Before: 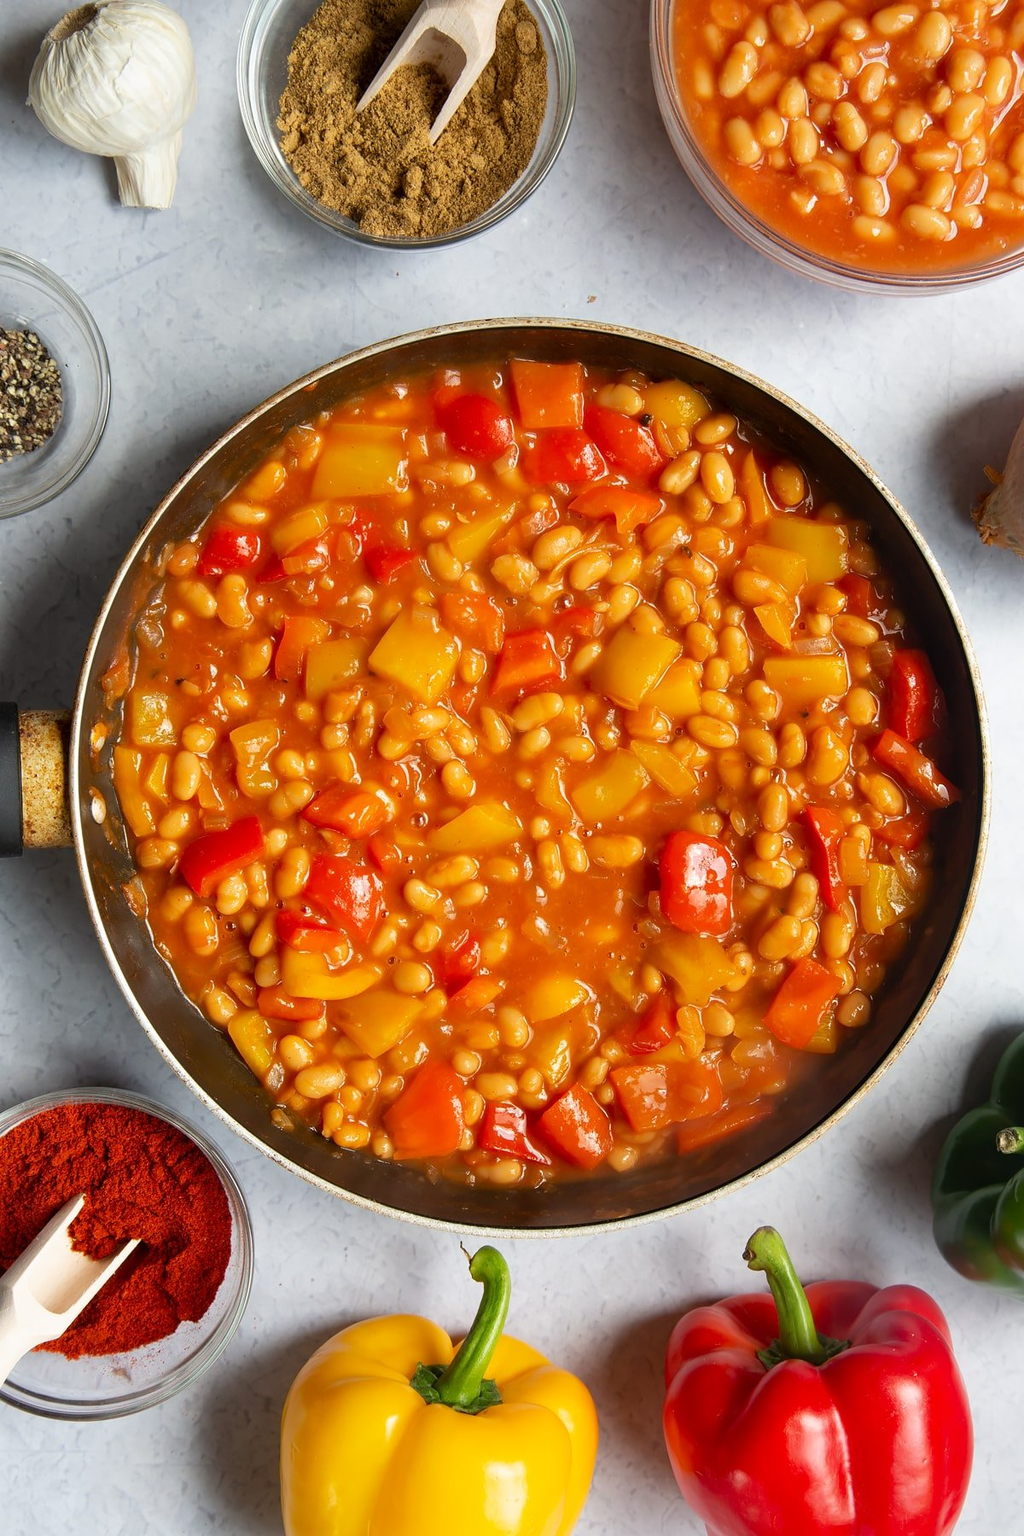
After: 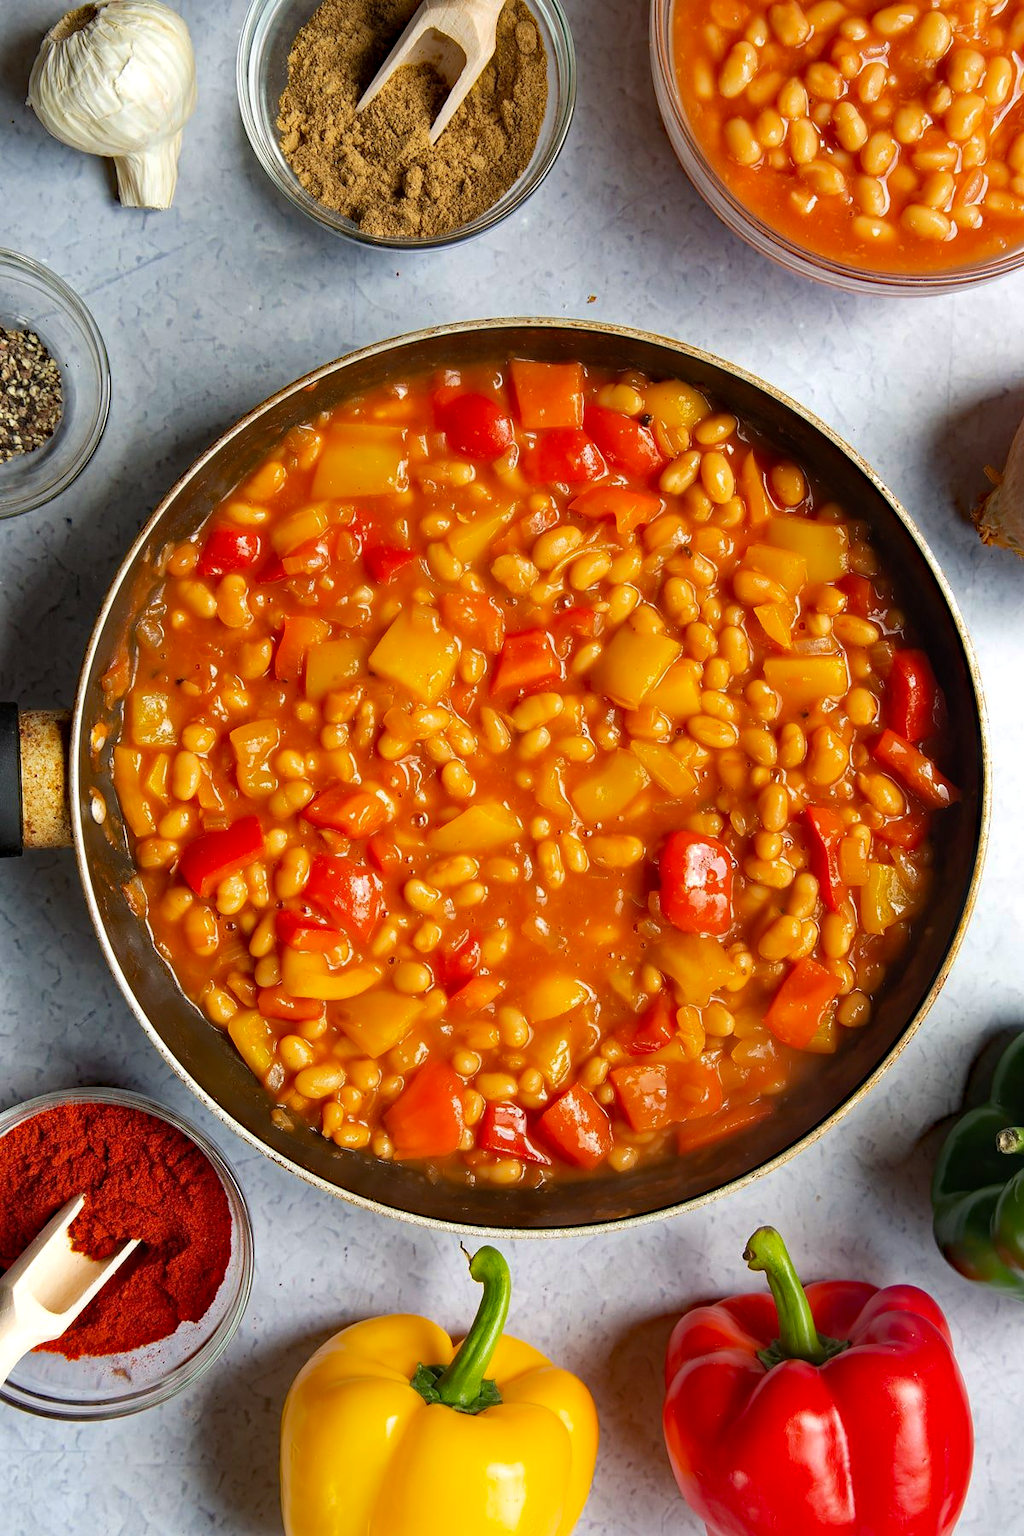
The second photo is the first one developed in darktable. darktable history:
haze removal: strength 0.522, distance 0.92, compatibility mode true, adaptive false
